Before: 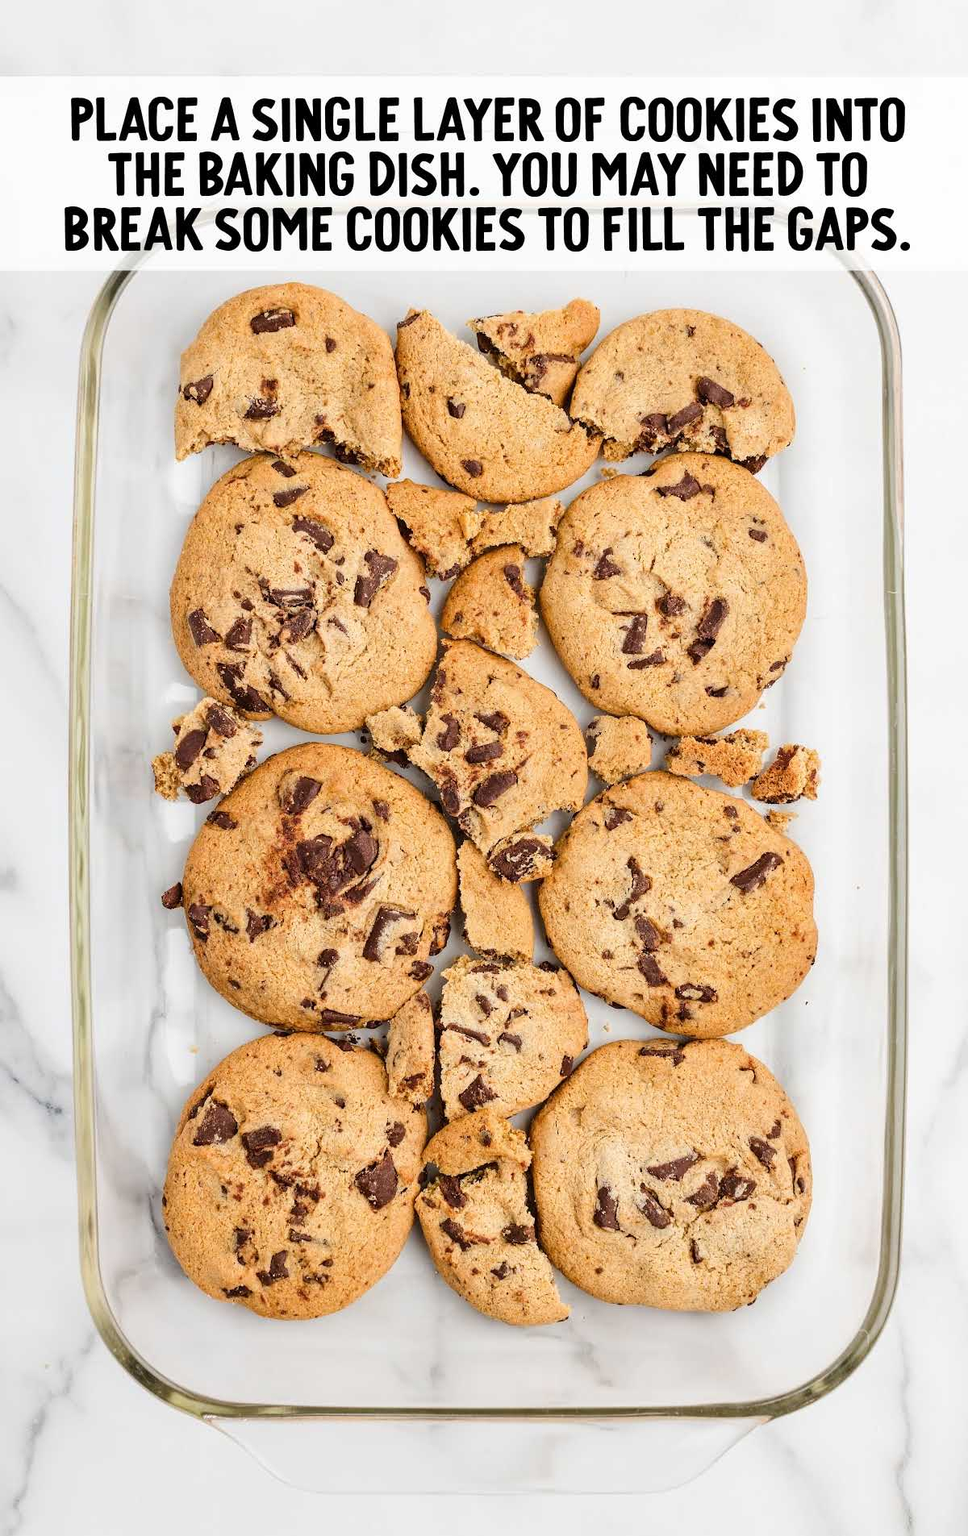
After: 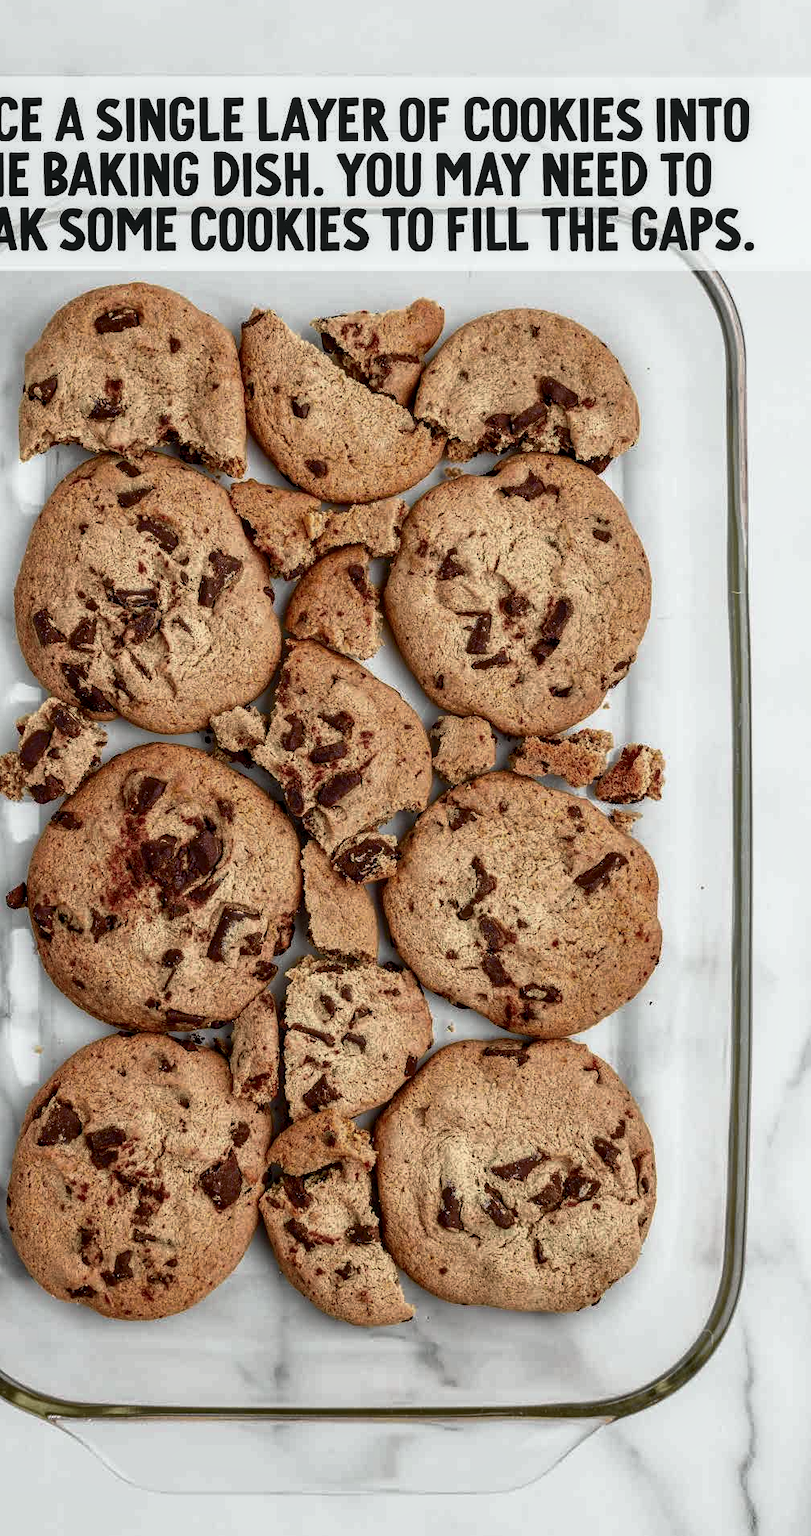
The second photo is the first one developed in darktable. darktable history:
crop: left 16.145%
base curve: curves: ch0 [(0, 0) (0.564, 0.291) (0.802, 0.731) (1, 1)]
local contrast: on, module defaults
tone curve: curves: ch0 [(0, 0.003) (0.211, 0.174) (0.482, 0.519) (0.843, 0.821) (0.992, 0.971)]; ch1 [(0, 0) (0.276, 0.206) (0.393, 0.364) (0.482, 0.477) (0.506, 0.5) (0.523, 0.523) (0.572, 0.592) (0.695, 0.767) (1, 1)]; ch2 [(0, 0) (0.438, 0.456) (0.498, 0.497) (0.536, 0.527) (0.562, 0.584) (0.619, 0.602) (0.698, 0.698) (1, 1)], color space Lab, independent channels, preserve colors none
